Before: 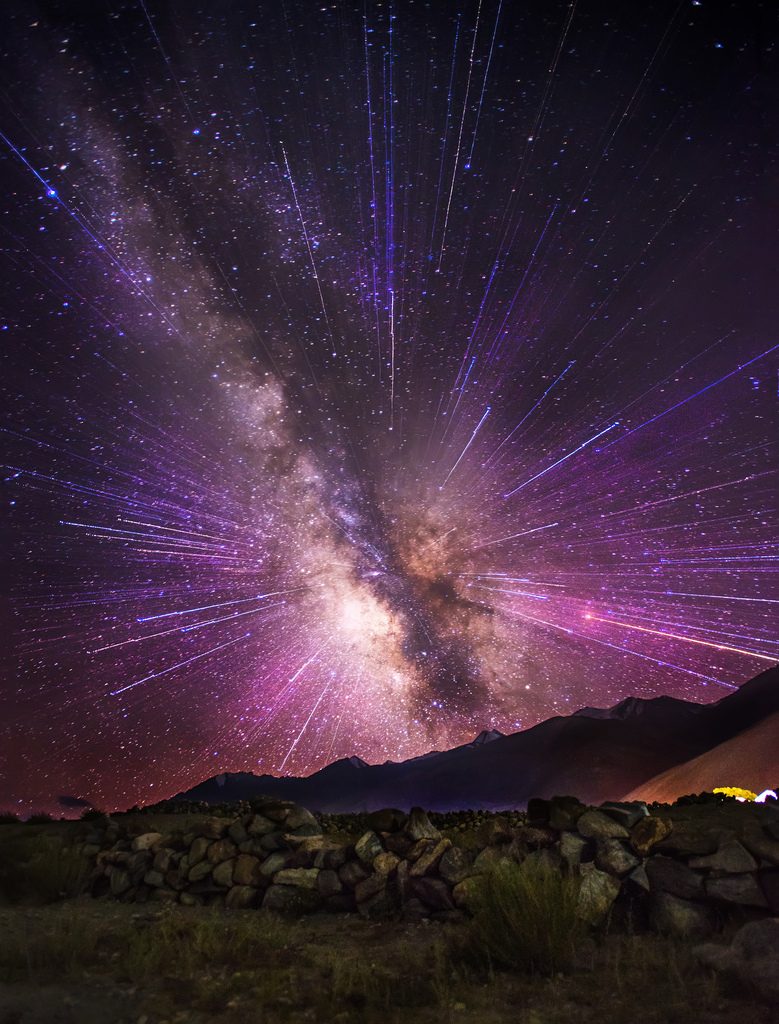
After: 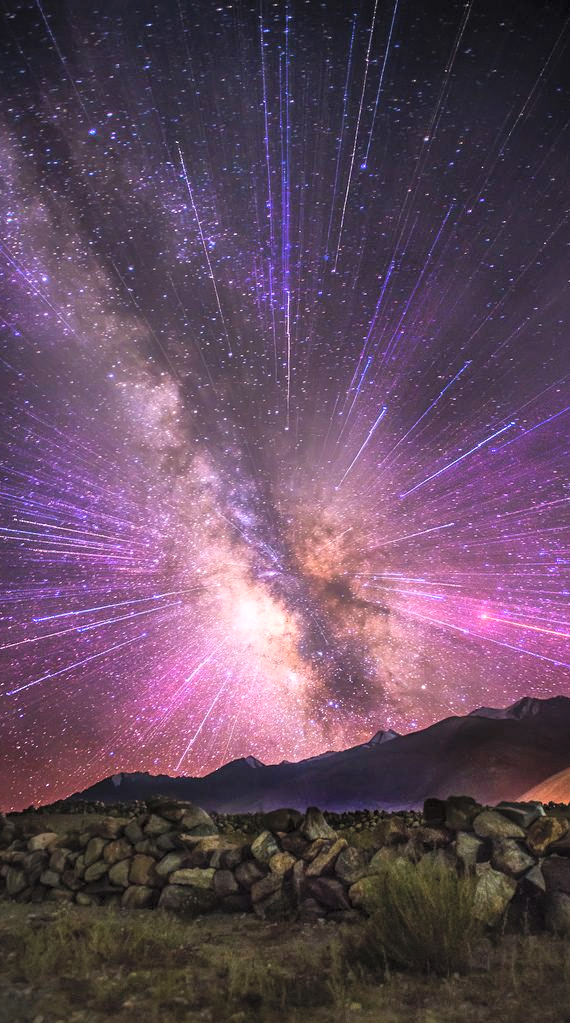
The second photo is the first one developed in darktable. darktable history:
contrast brightness saturation: contrast 0.1, brightness 0.3, saturation 0.14
local contrast: highlights 100%, shadows 100%, detail 120%, midtone range 0.2
crop: left 13.443%, right 13.31%
